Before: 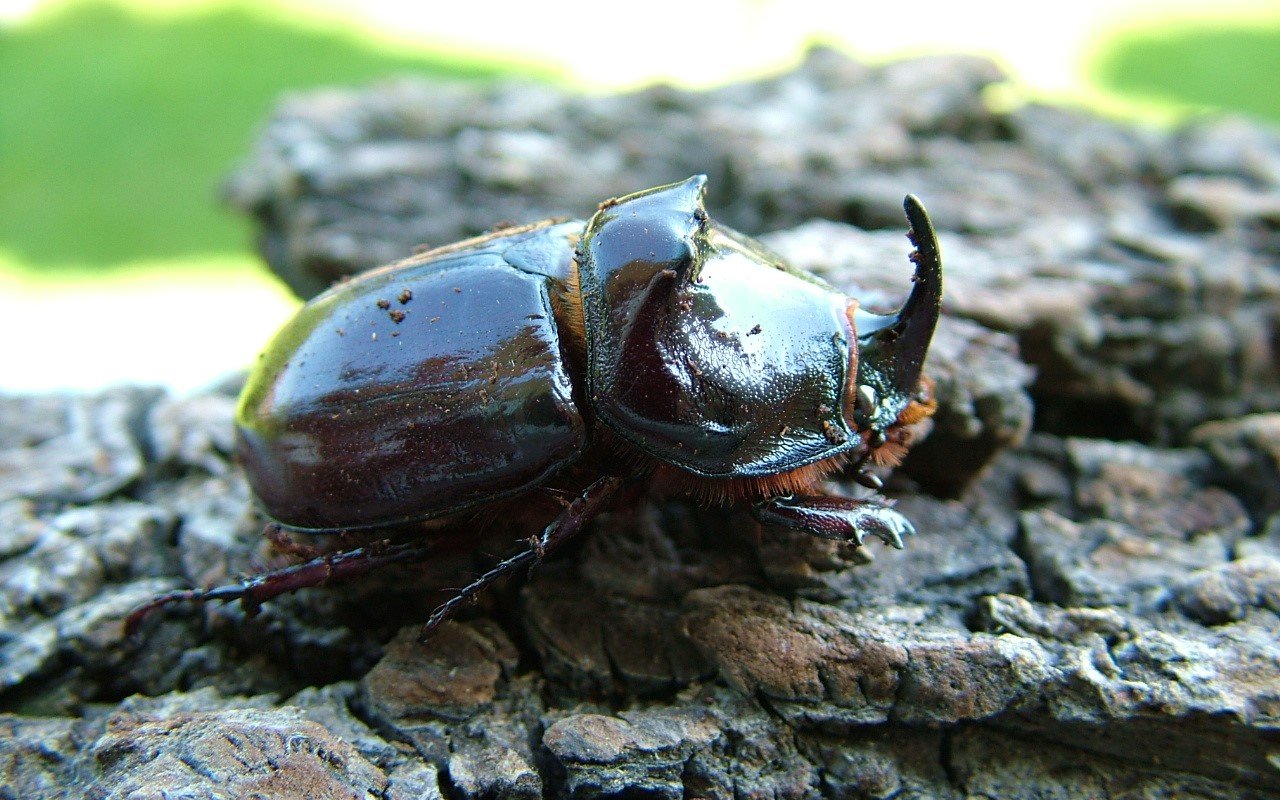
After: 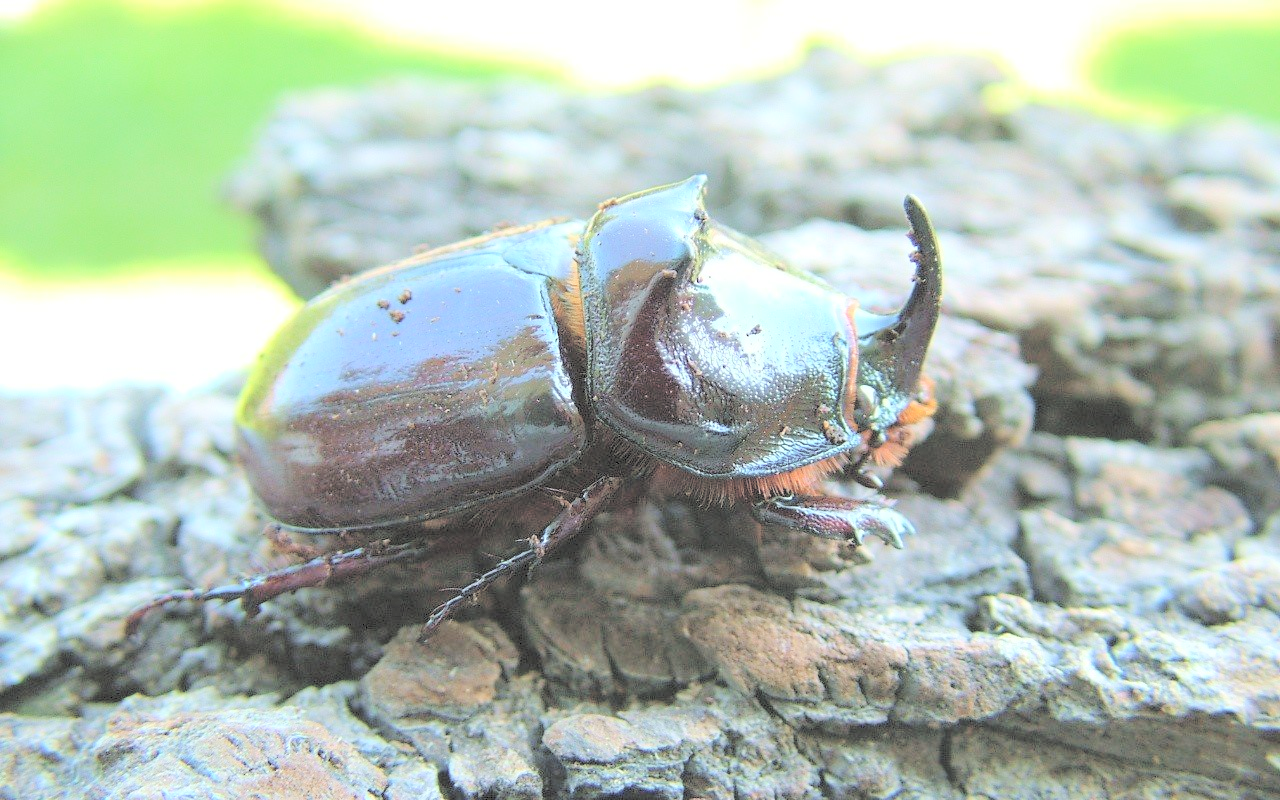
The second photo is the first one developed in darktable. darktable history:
contrast brightness saturation: brightness 0.996
